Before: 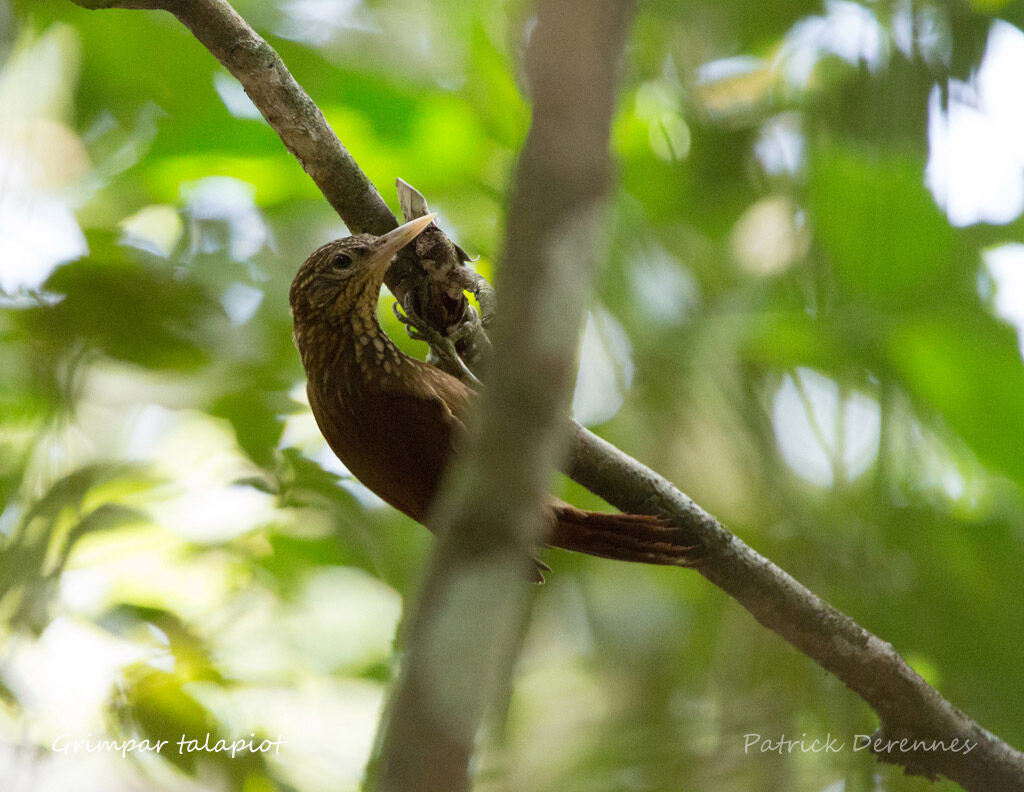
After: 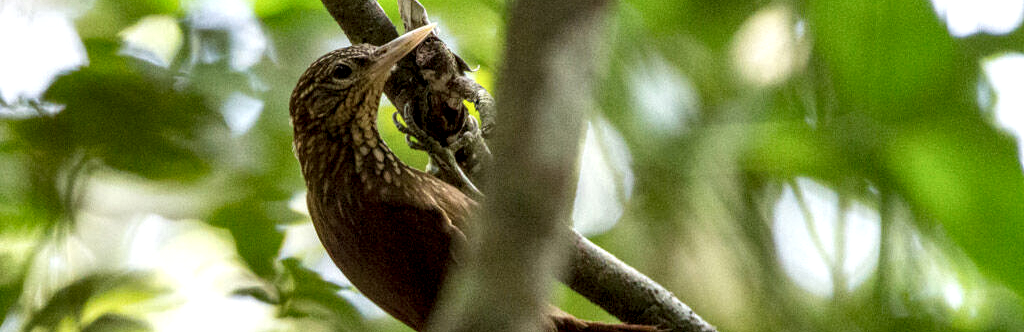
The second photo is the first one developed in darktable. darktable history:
local contrast: highlights 5%, shadows 5%, detail 181%
crop and rotate: top 24.019%, bottom 34.015%
shadows and highlights: shadows 47.46, highlights -40.86, highlights color adjustment 0.586%, soften with gaussian
